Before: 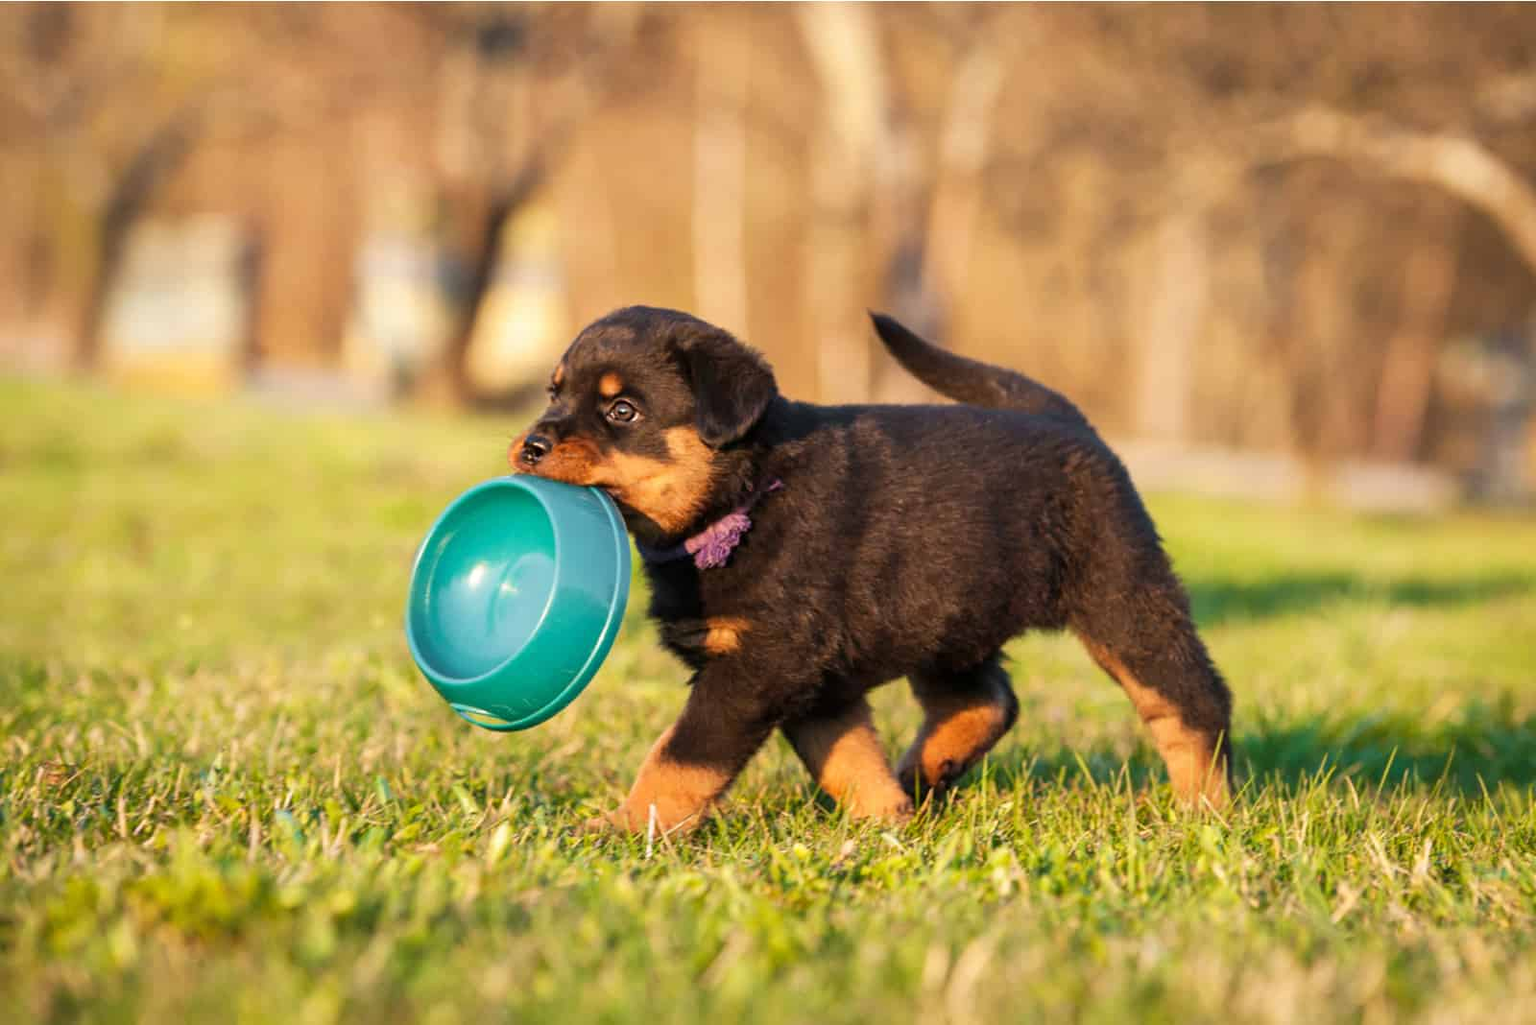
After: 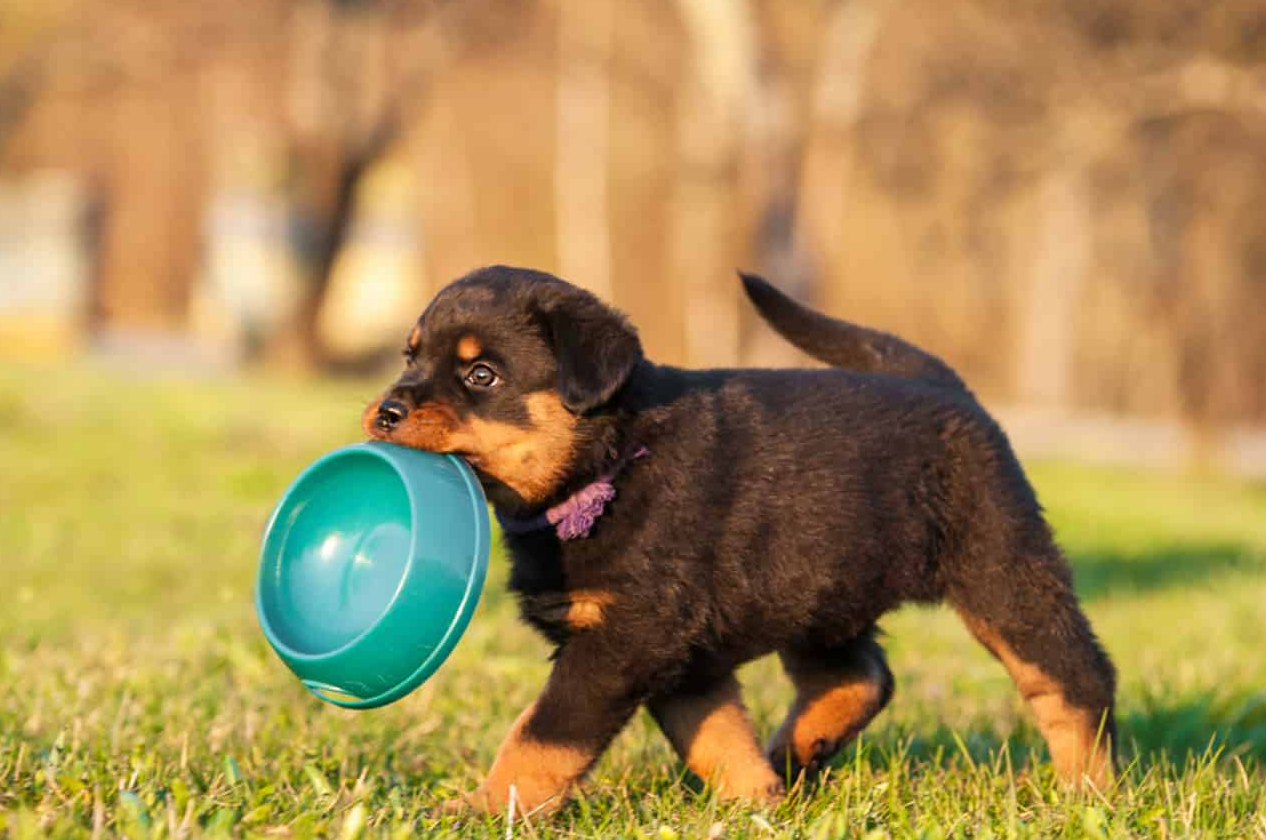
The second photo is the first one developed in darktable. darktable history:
crop and rotate: left 10.438%, top 4.983%, right 10.379%, bottom 16.331%
